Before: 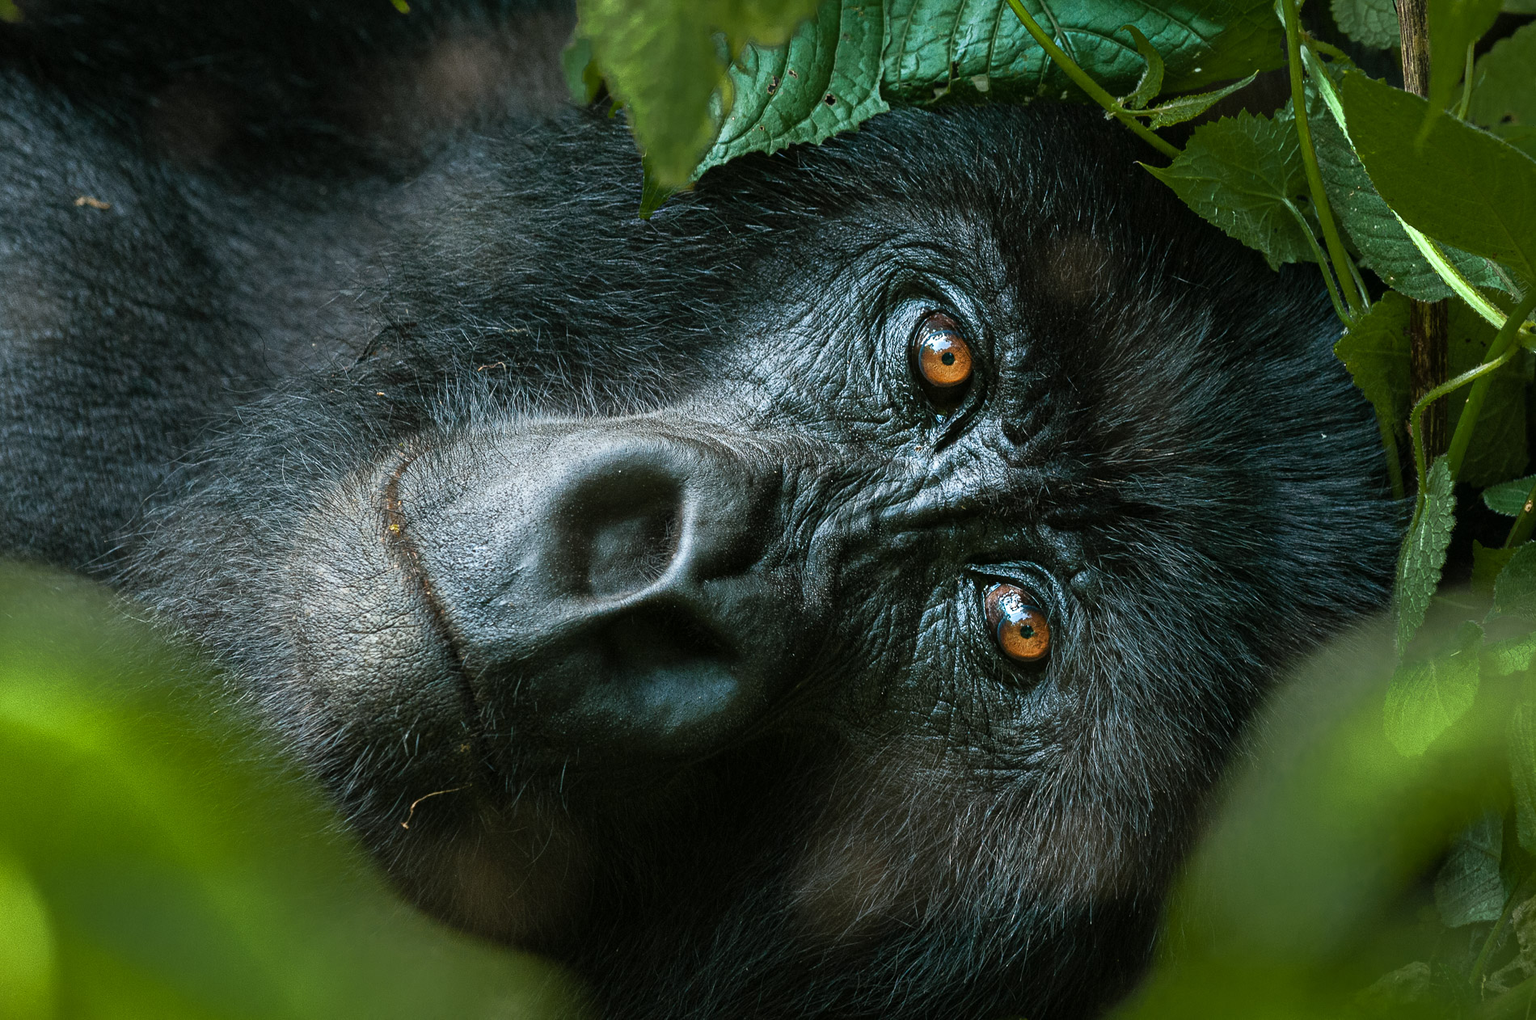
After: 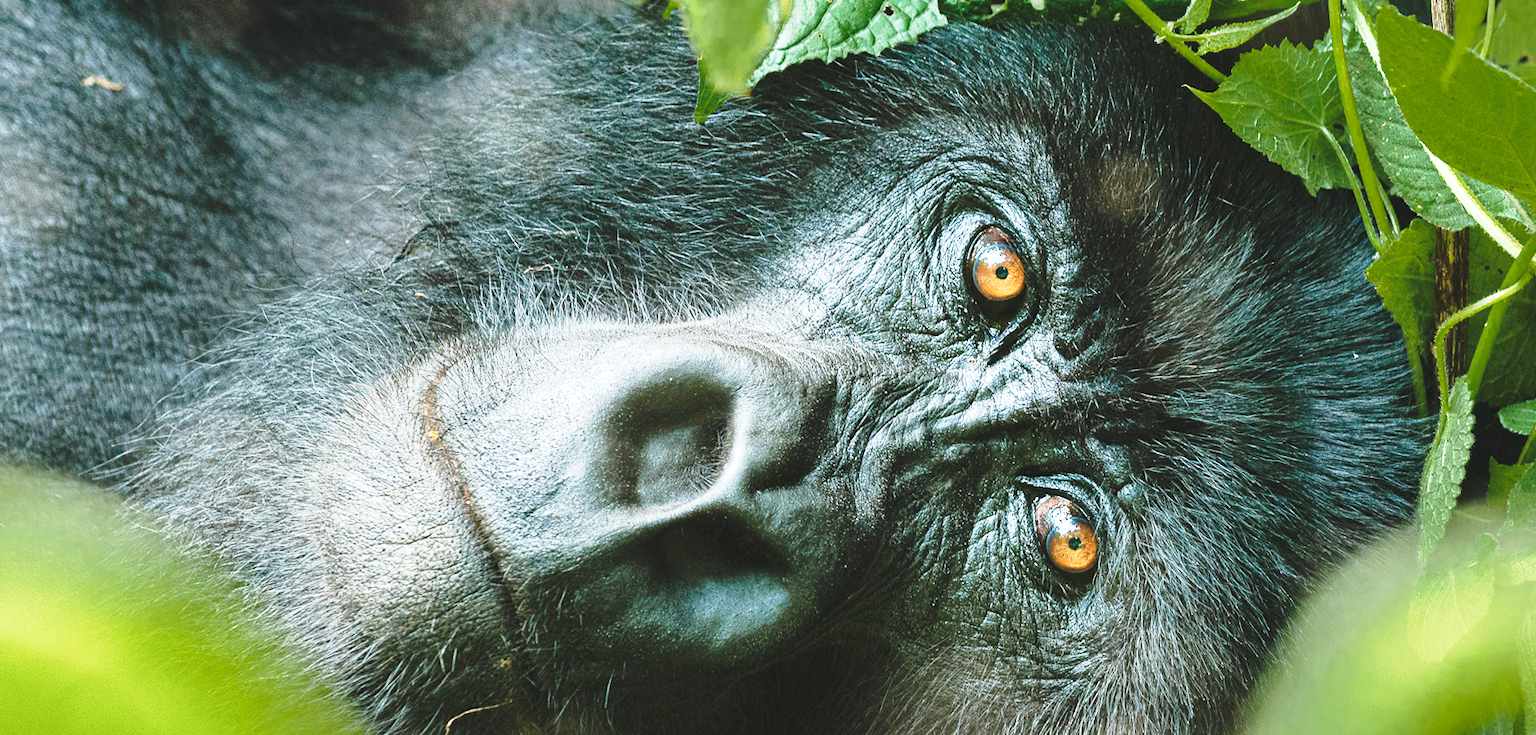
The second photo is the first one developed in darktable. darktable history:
rotate and perspective: rotation 0.679°, lens shift (horizontal) 0.136, crop left 0.009, crop right 0.991, crop top 0.078, crop bottom 0.95
crop: top 5.667%, bottom 17.637%
base curve: curves: ch0 [(0, 0) (0.028, 0.03) (0.121, 0.232) (0.46, 0.748) (0.859, 0.968) (1, 1)], preserve colors none
exposure: black level correction -0.002, exposure 1.35 EV, compensate highlight preservation false
contrast brightness saturation: contrast -0.1, saturation -0.1
